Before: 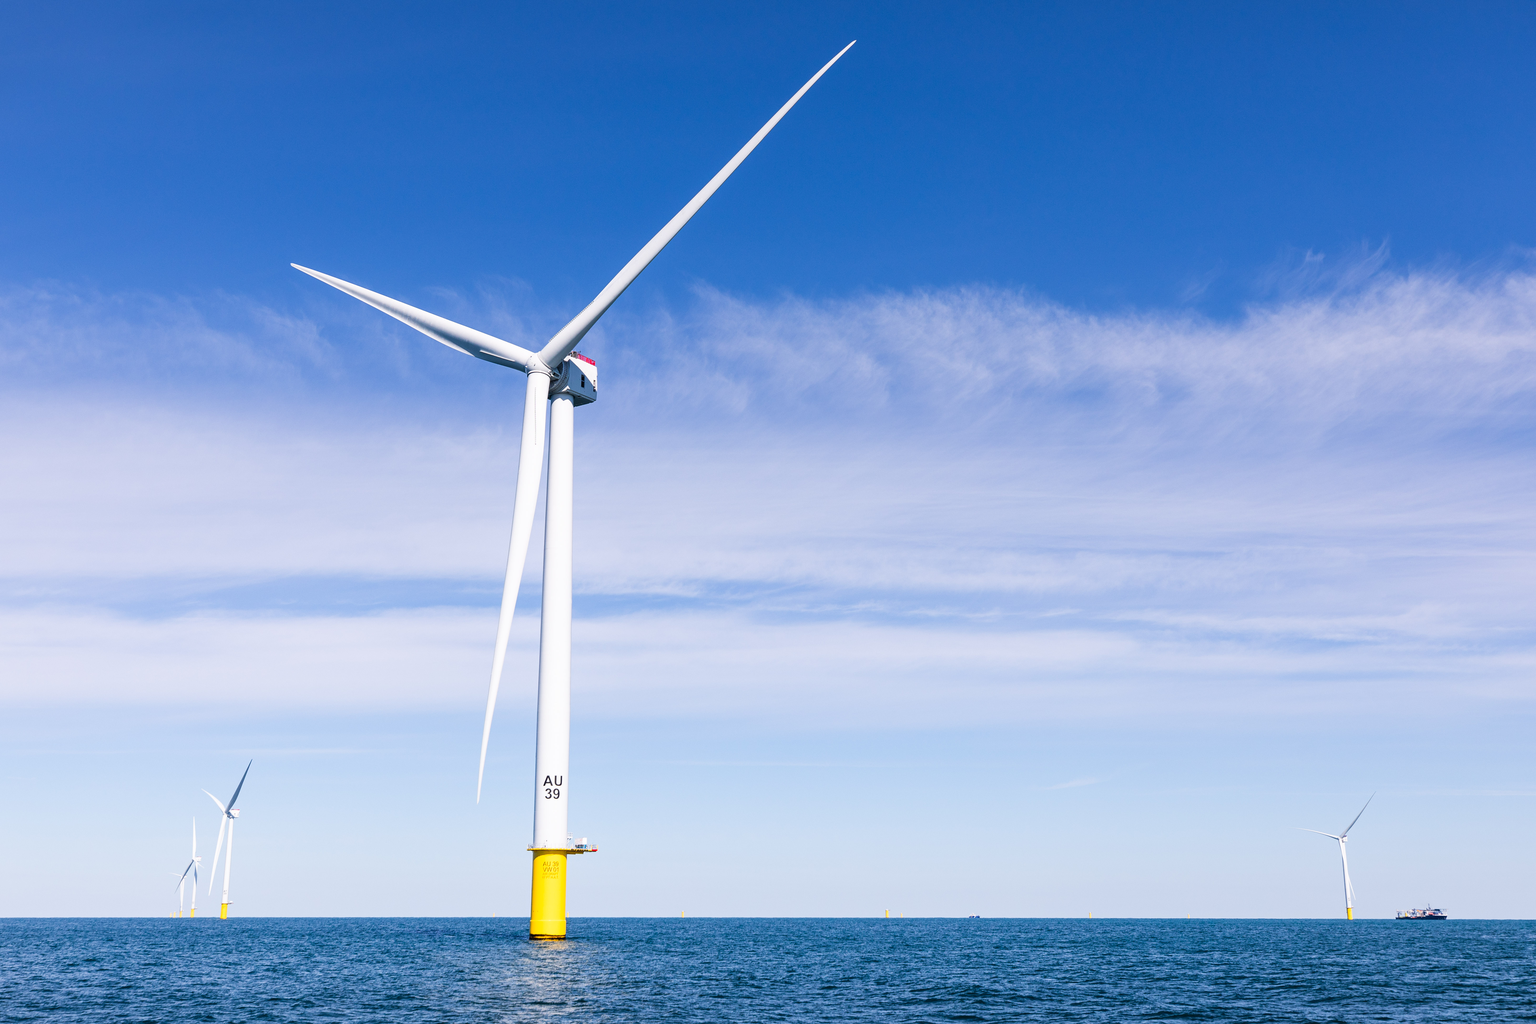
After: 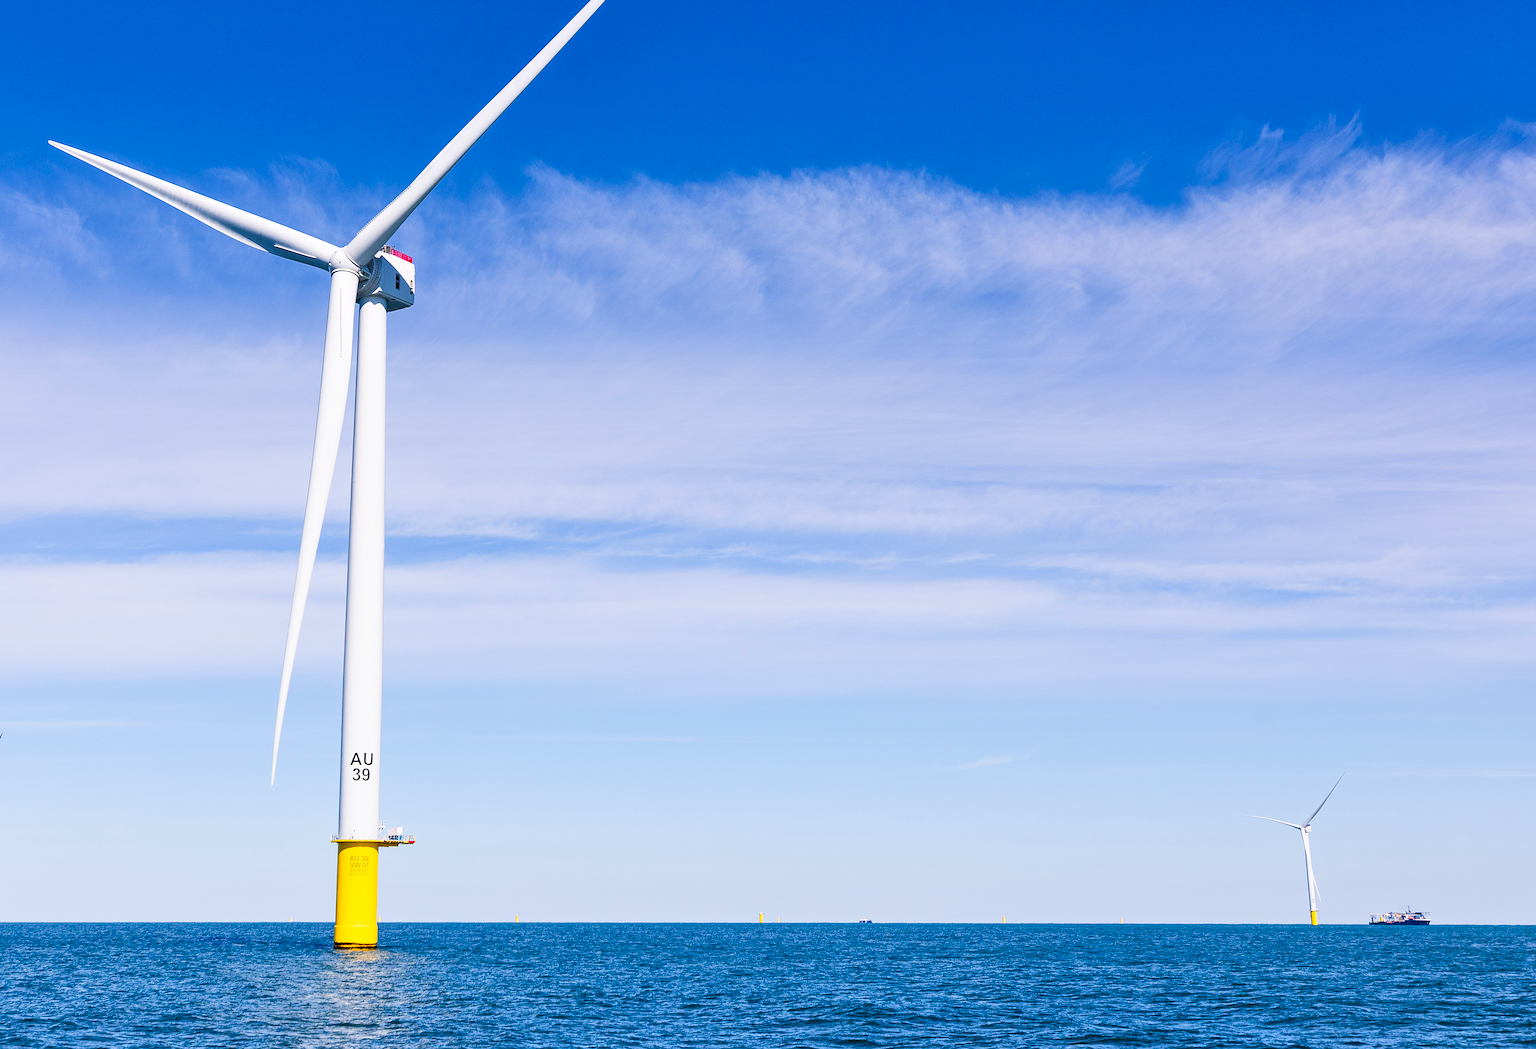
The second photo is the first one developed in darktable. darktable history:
crop: left 16.315%, top 14.246%
color balance rgb: linear chroma grading › shadows -8%, linear chroma grading › global chroma 10%, perceptual saturation grading › global saturation 2%, perceptual saturation grading › highlights -2%, perceptual saturation grading › mid-tones 4%, perceptual saturation grading › shadows 8%, perceptual brilliance grading › global brilliance 2%, perceptual brilliance grading › highlights -4%, global vibrance 16%, saturation formula JzAzBz (2021)
tone equalizer: -7 EV 0.15 EV, -6 EV 0.6 EV, -5 EV 1.15 EV, -4 EV 1.33 EV, -3 EV 1.15 EV, -2 EV 0.6 EV, -1 EV 0.15 EV, mask exposure compensation -0.5 EV
sharpen: on, module defaults
